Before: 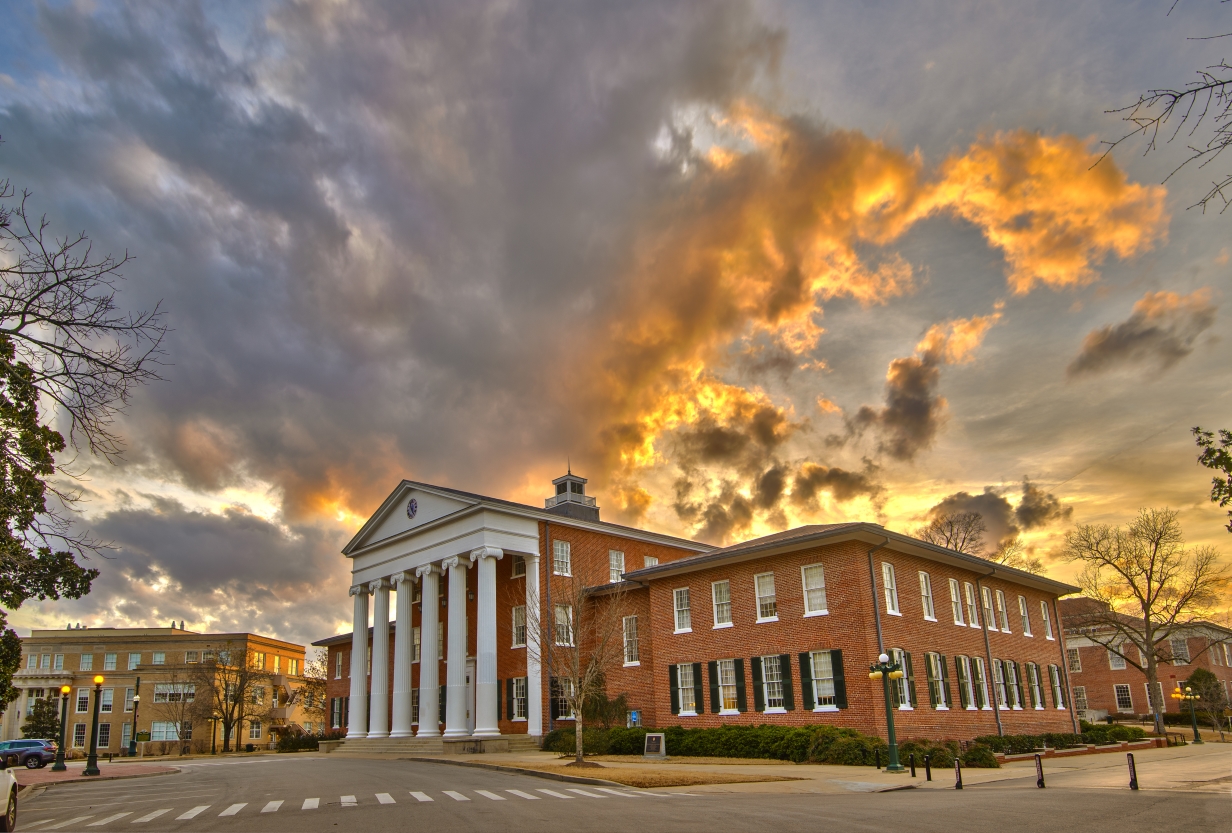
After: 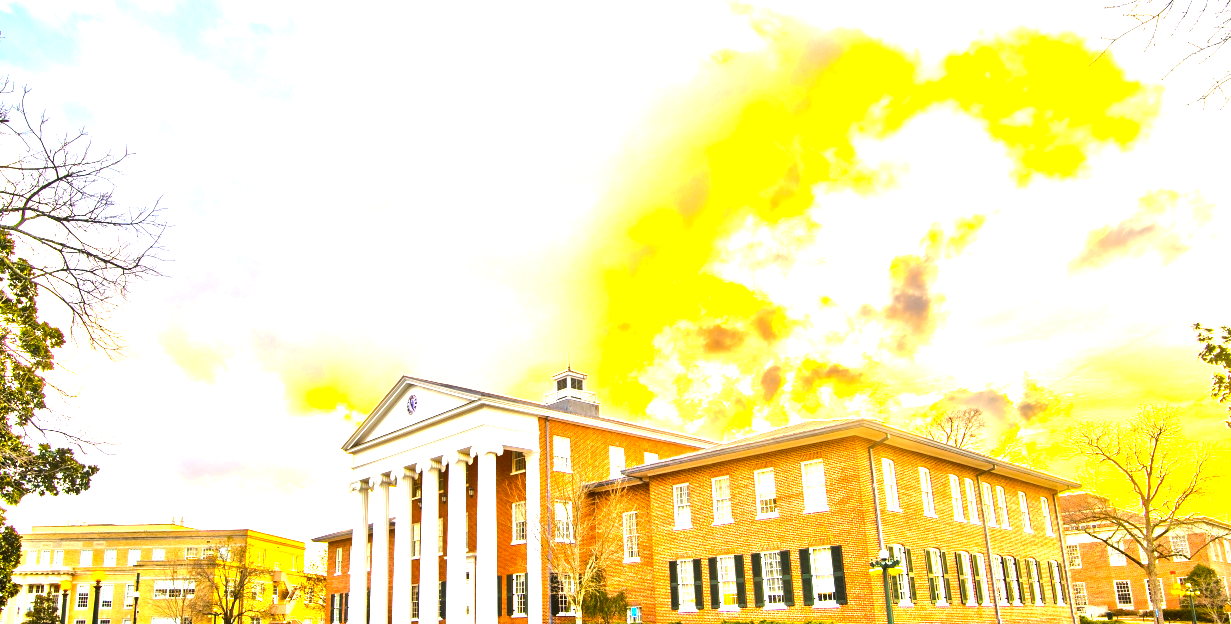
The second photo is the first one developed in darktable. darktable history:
color balance rgb: perceptual saturation grading › global saturation 25%, perceptual brilliance grading › mid-tones 10%, perceptual brilliance grading › shadows 15%, global vibrance 20%
exposure: exposure 2 EV, compensate exposure bias true, compensate highlight preservation false
tone equalizer: -8 EV -1.08 EV, -7 EV -1.01 EV, -6 EV -0.867 EV, -5 EV -0.578 EV, -3 EV 0.578 EV, -2 EV 0.867 EV, -1 EV 1.01 EV, +0 EV 1.08 EV, edges refinement/feathering 500, mask exposure compensation -1.57 EV, preserve details no
crop and rotate: top 12.5%, bottom 12.5%
